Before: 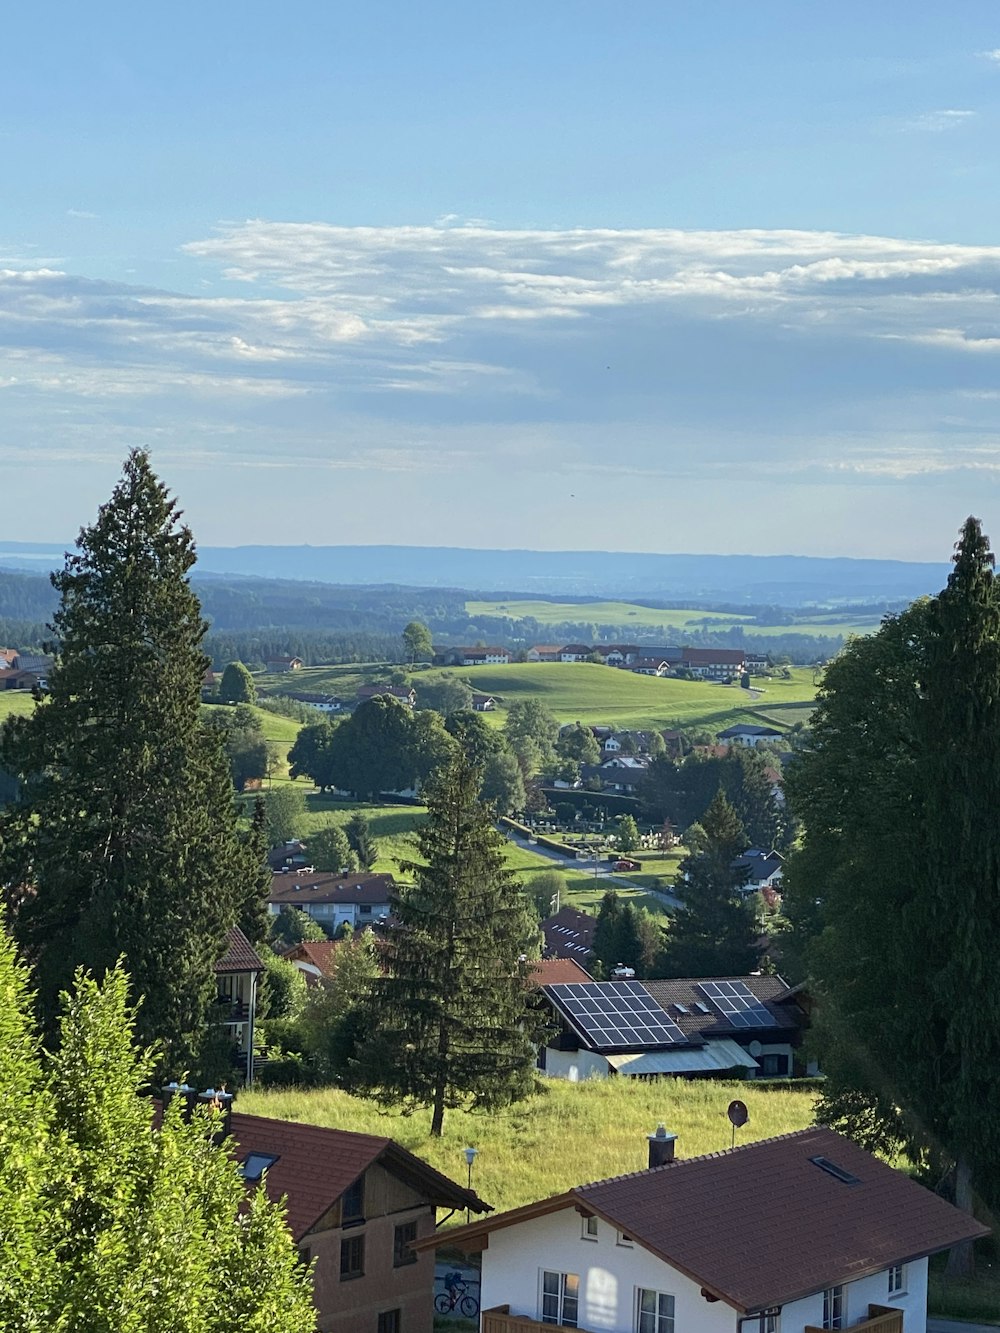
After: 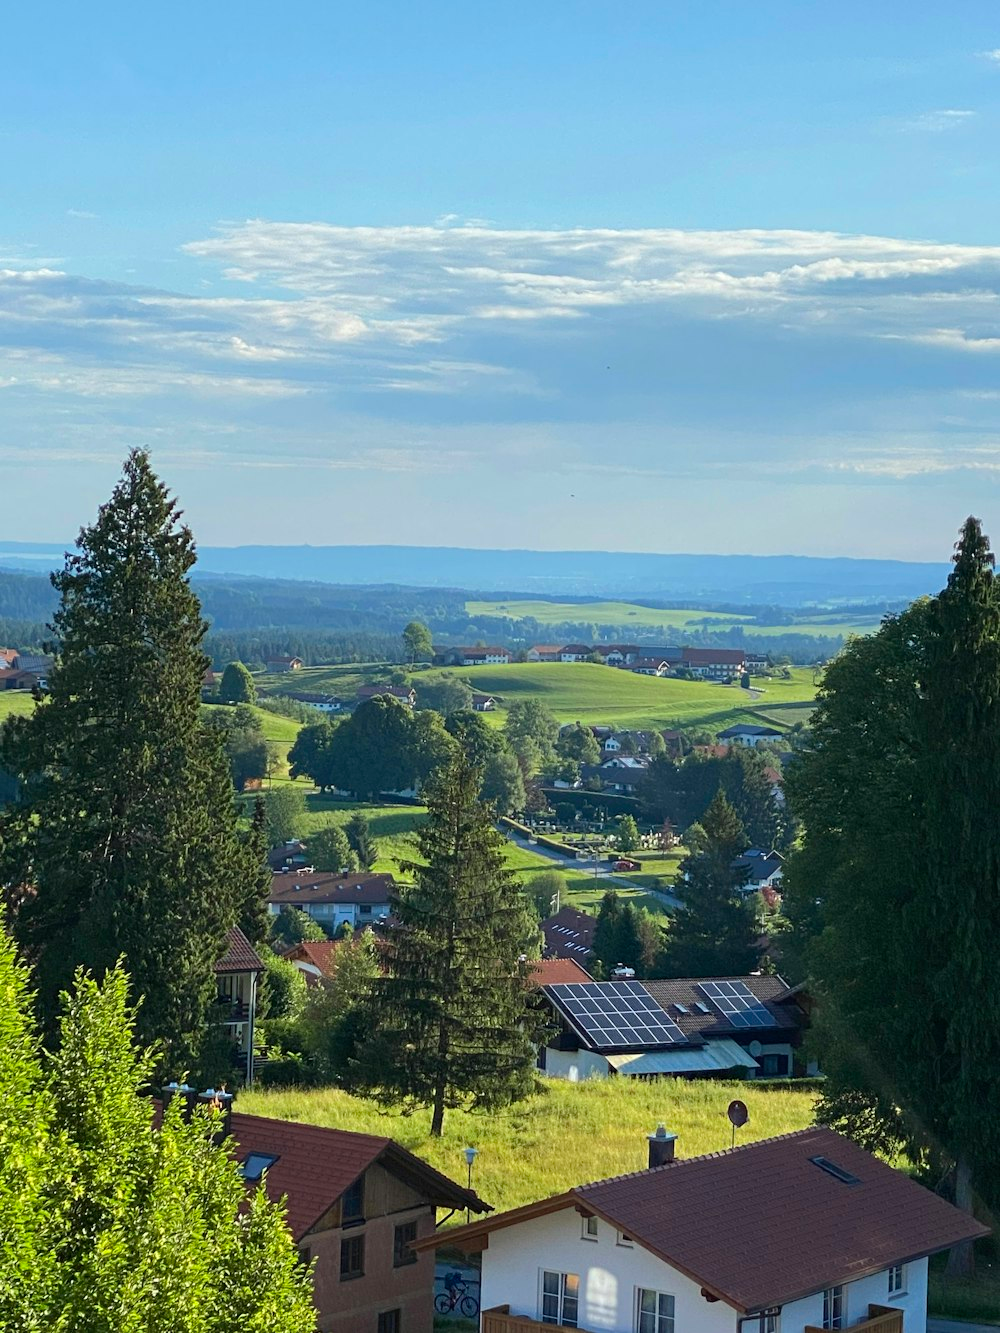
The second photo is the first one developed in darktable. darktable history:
contrast brightness saturation: saturation 0.127
